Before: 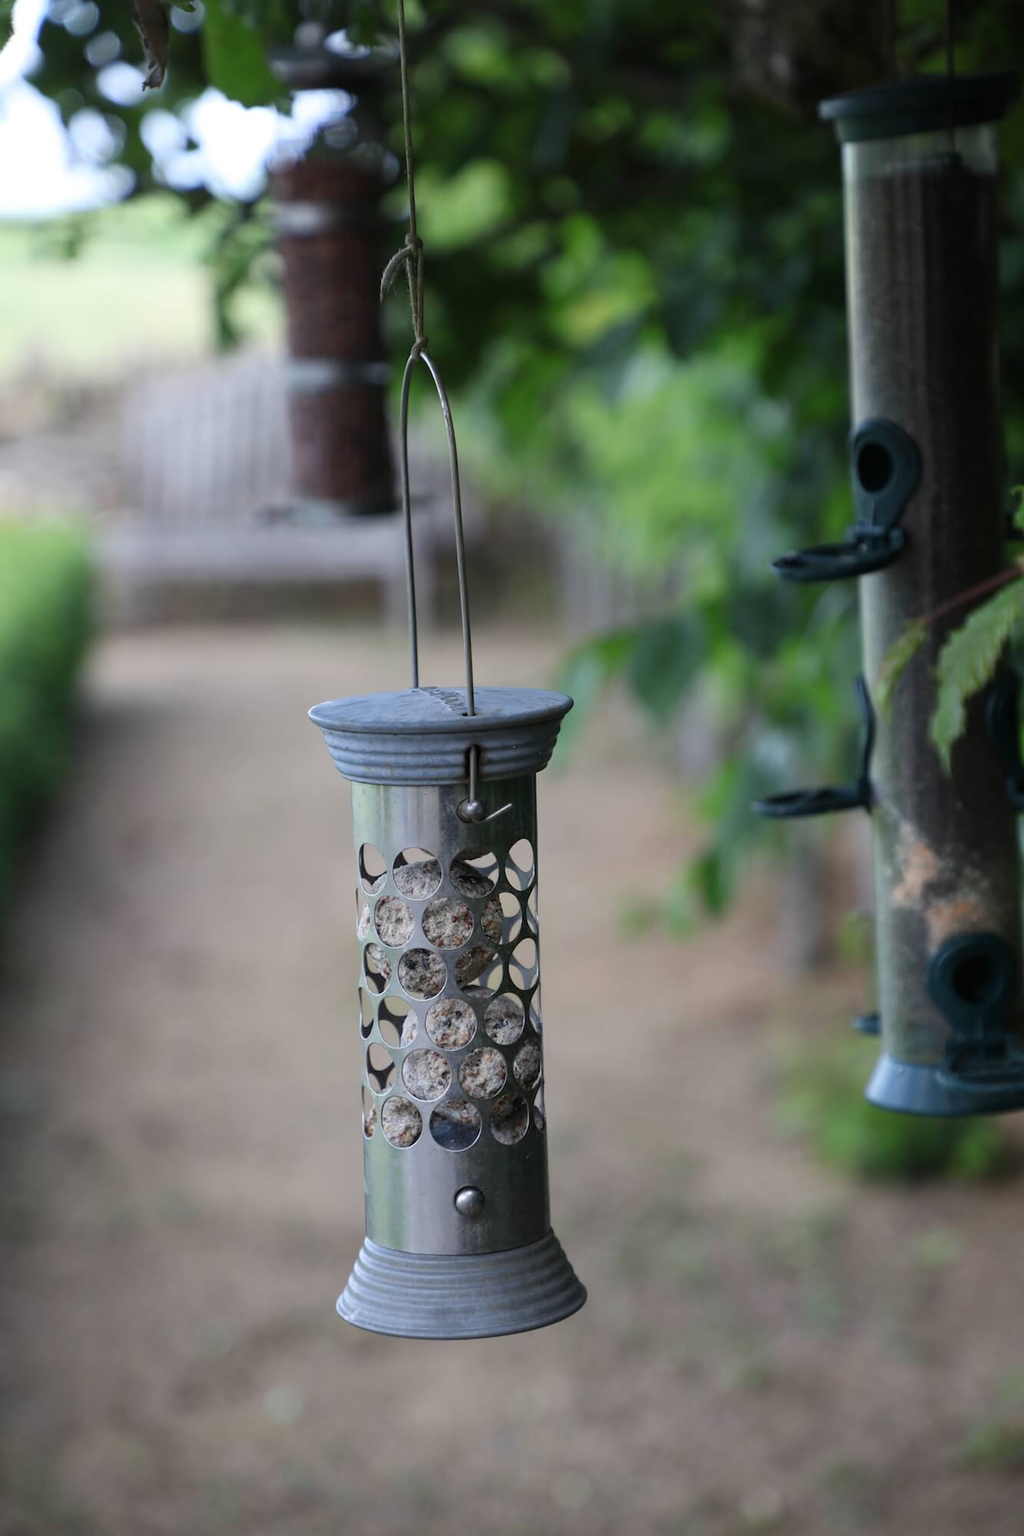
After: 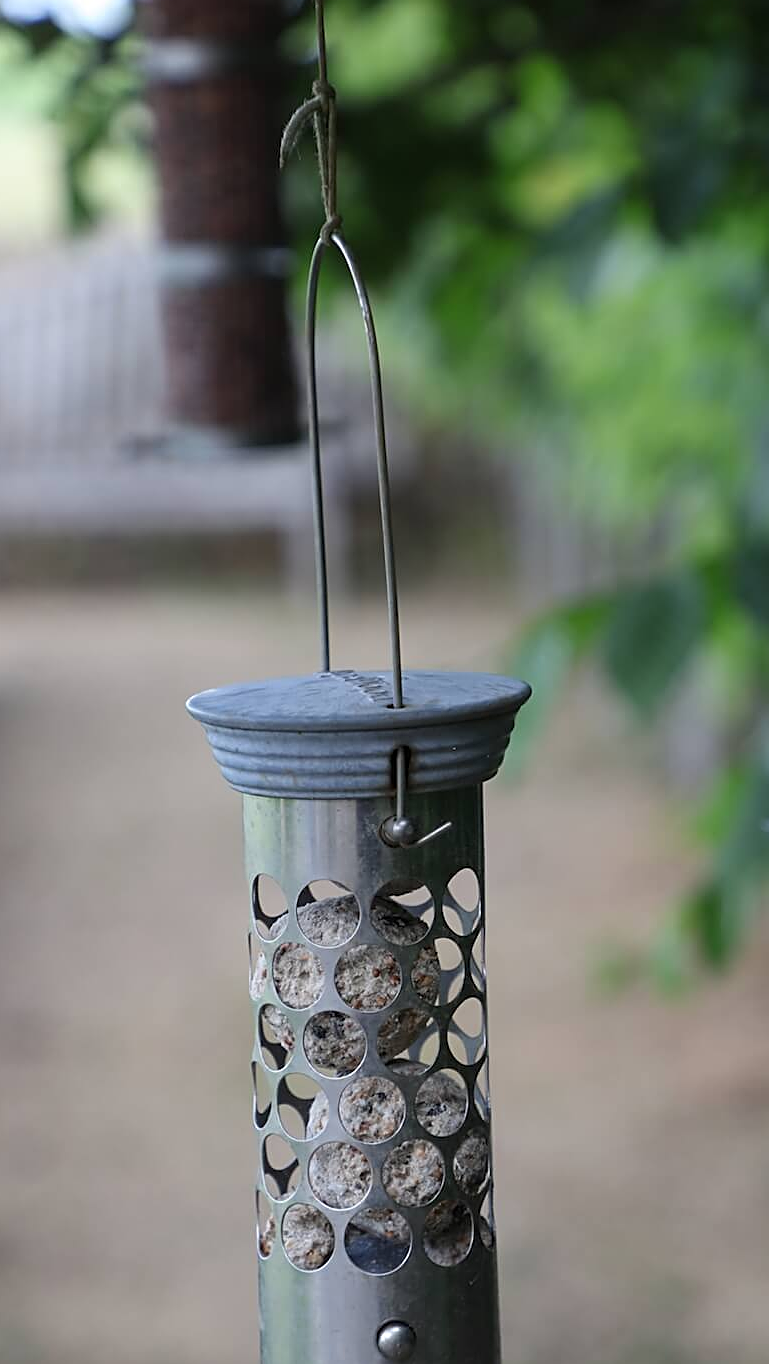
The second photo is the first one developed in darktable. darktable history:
crop: left 16.202%, top 11.208%, right 26.045%, bottom 20.557%
sharpen: amount 0.6
